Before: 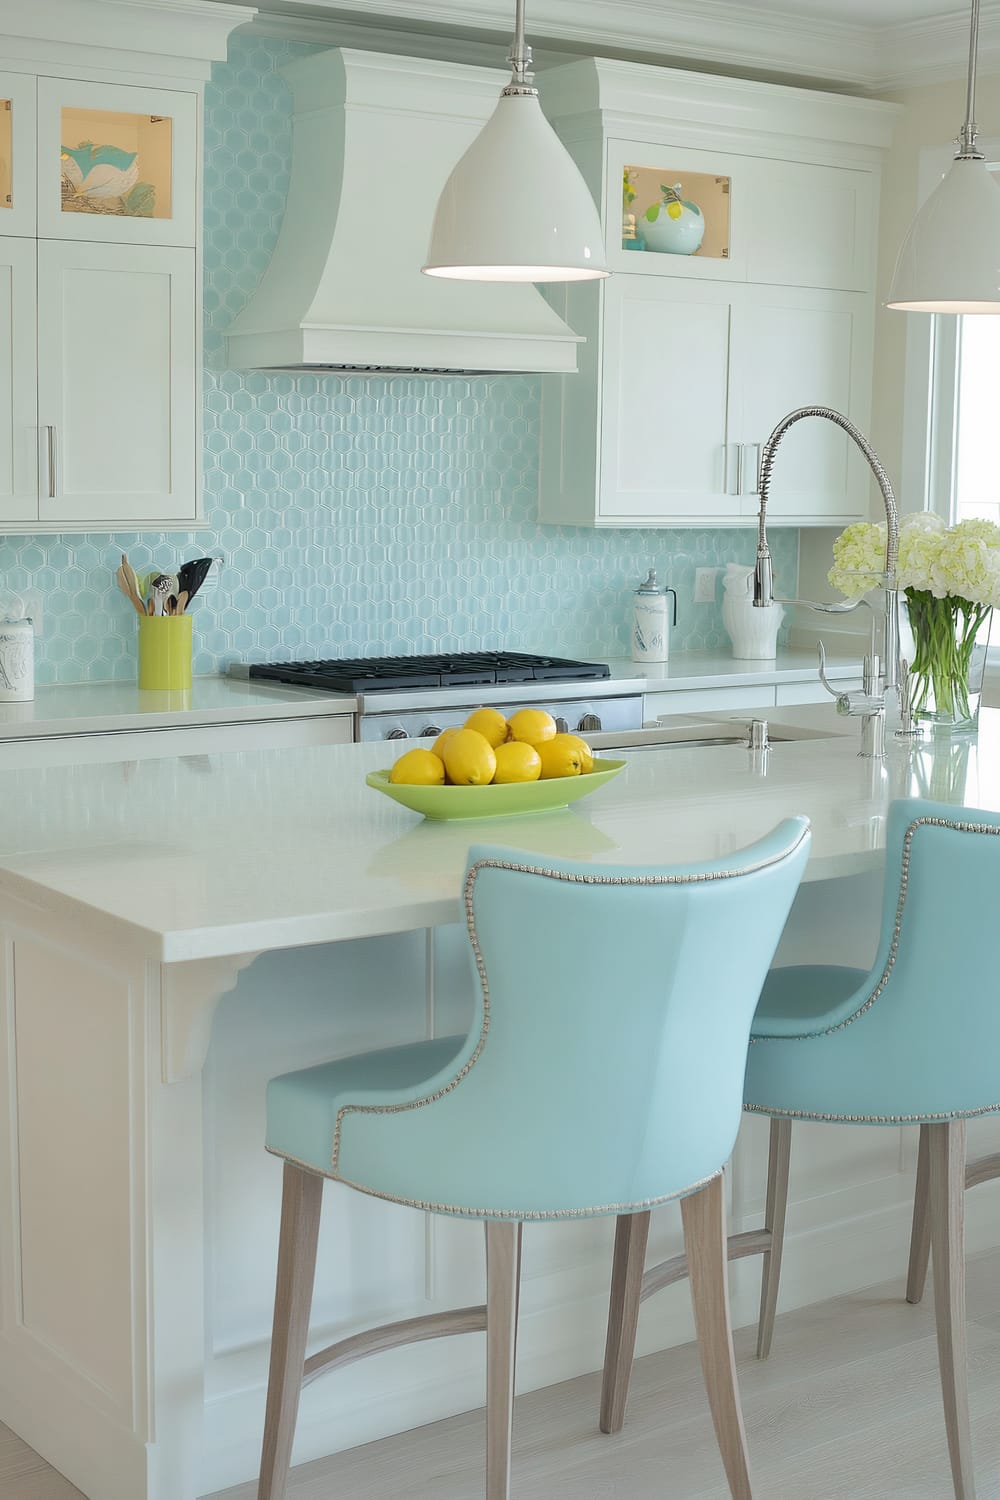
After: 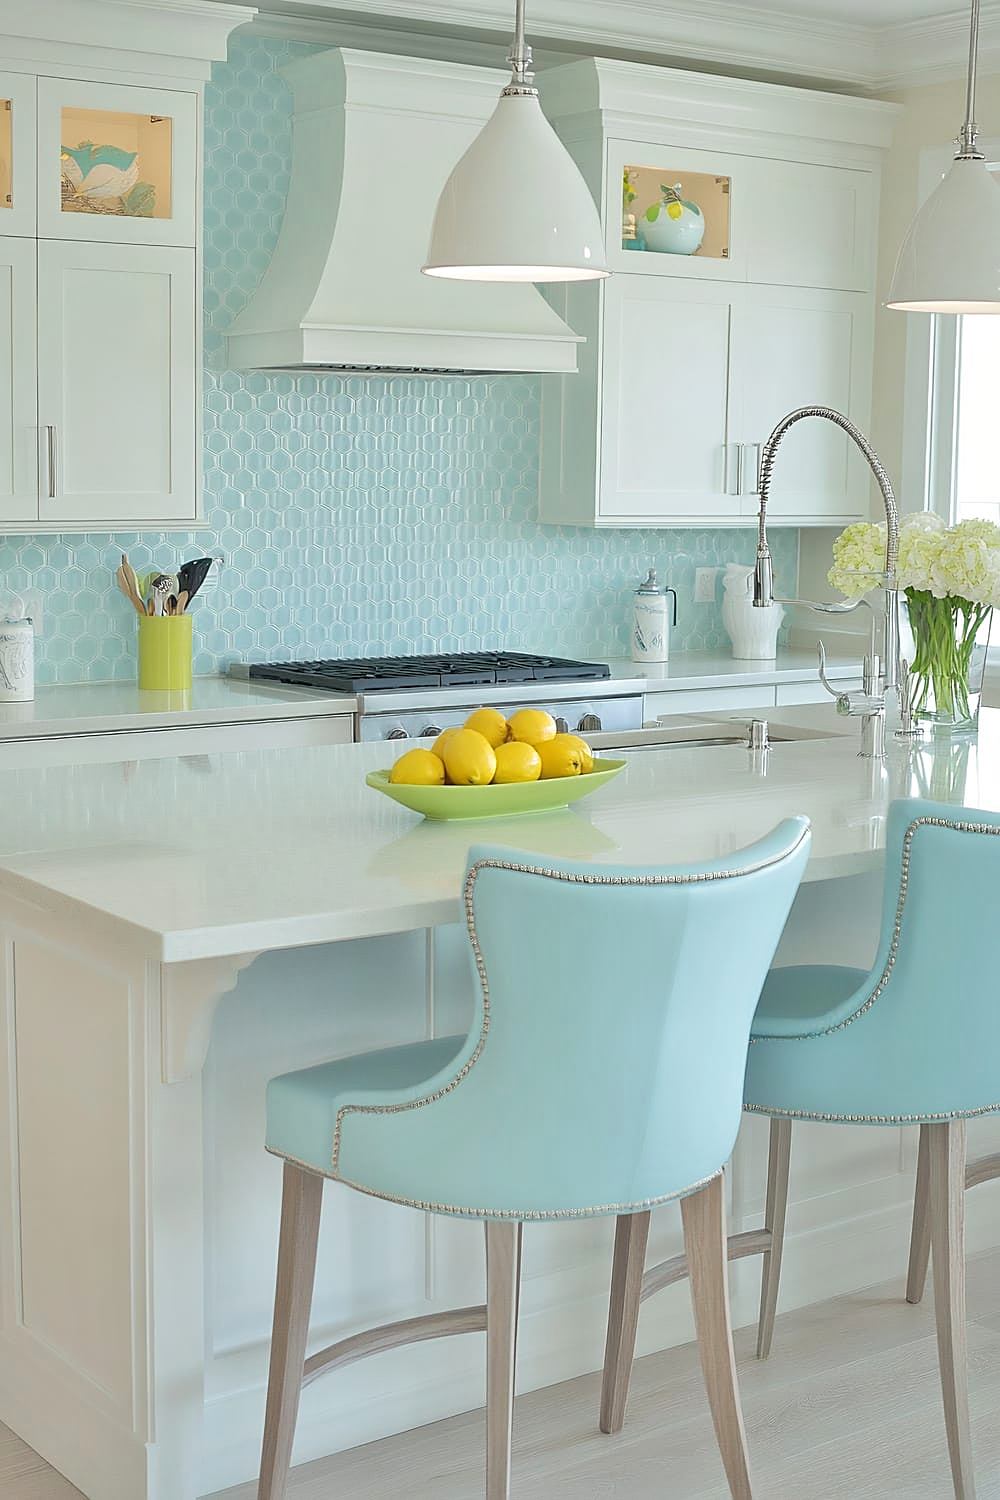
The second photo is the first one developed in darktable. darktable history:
color correction: highlights b* 0.065
sharpen: on, module defaults
tone equalizer: -7 EV 0.158 EV, -6 EV 0.603 EV, -5 EV 1.13 EV, -4 EV 1.29 EV, -3 EV 1.17 EV, -2 EV 0.6 EV, -1 EV 0.166 EV, mask exposure compensation -0.501 EV
